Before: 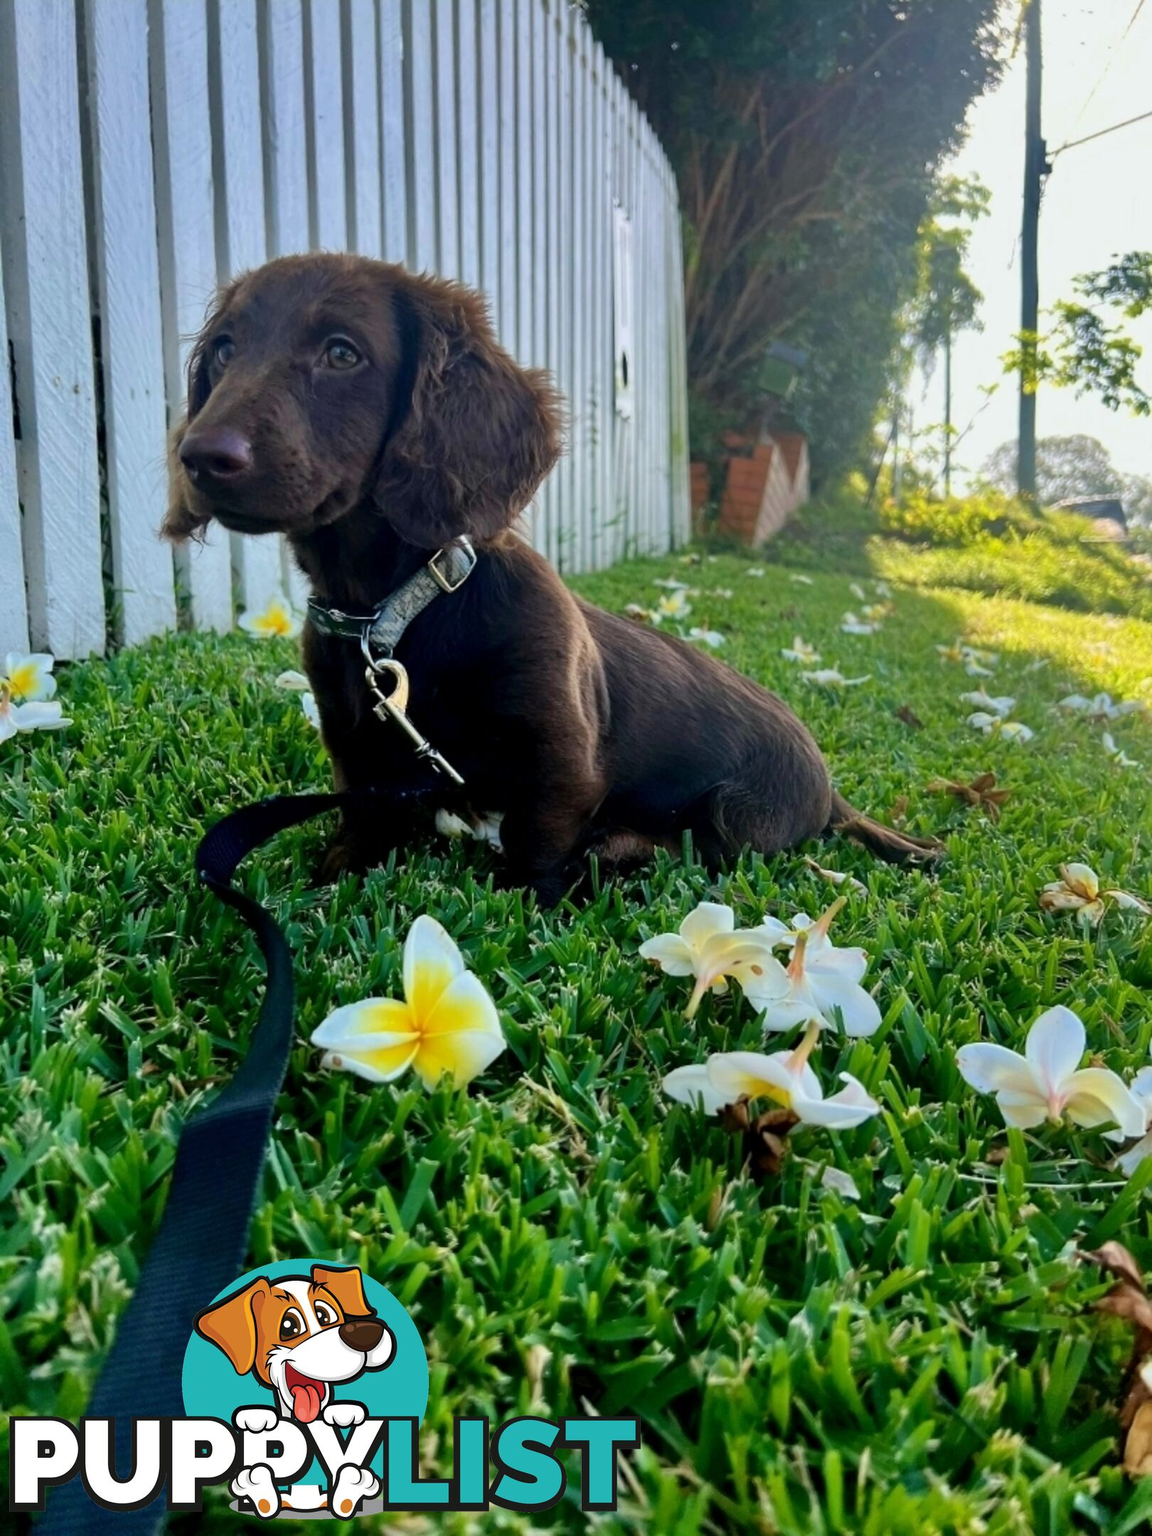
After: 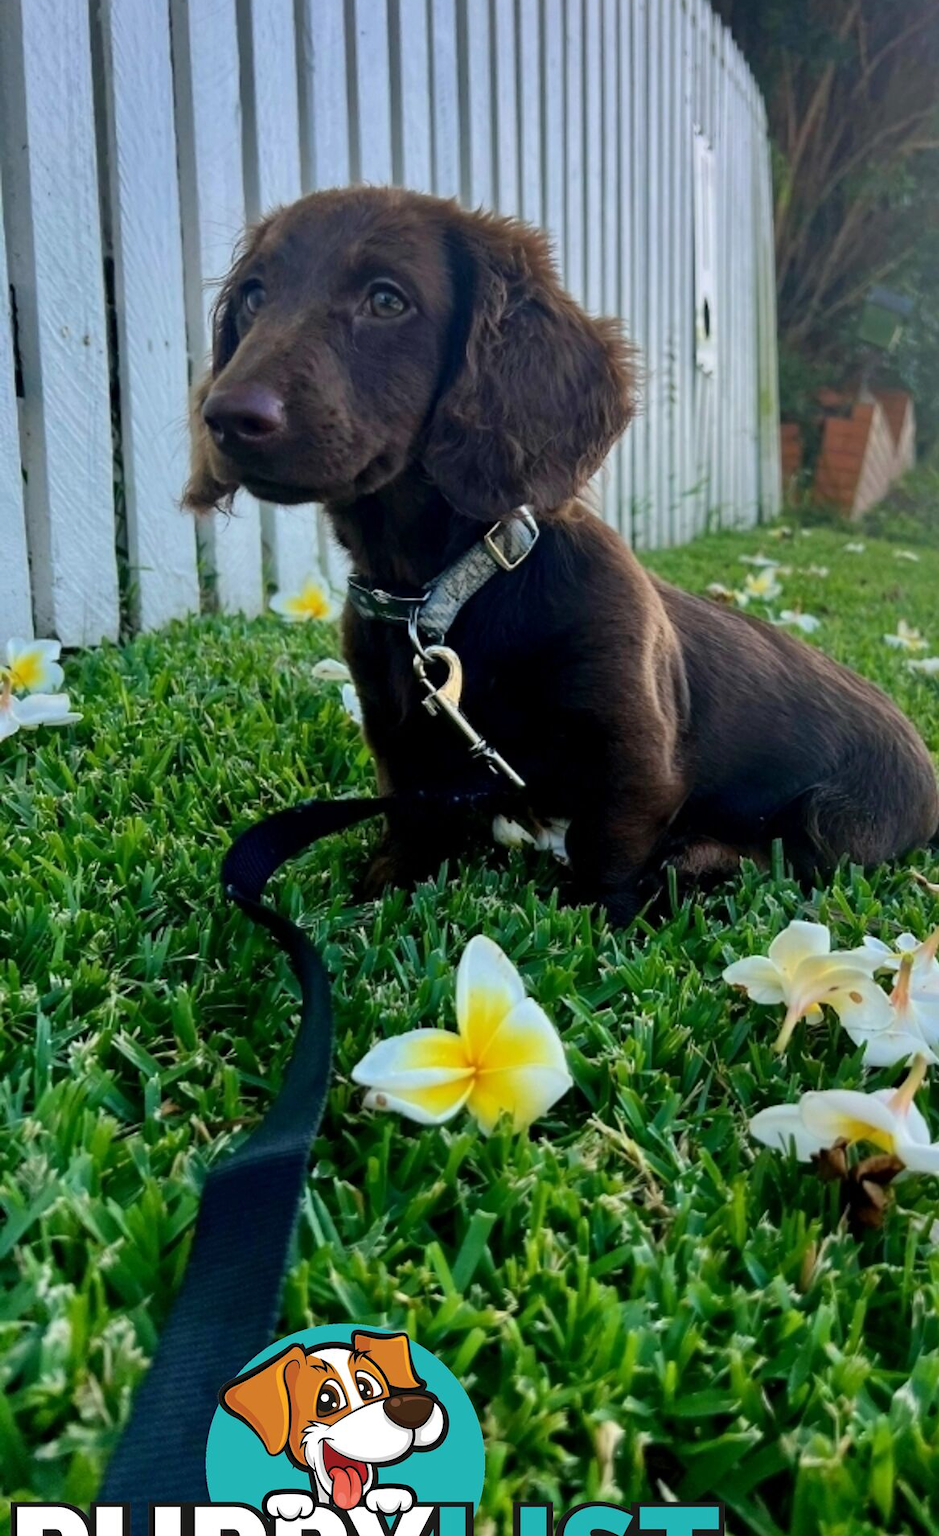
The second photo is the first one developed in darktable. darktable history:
crop: top 5.774%, right 27.868%, bottom 5.795%
